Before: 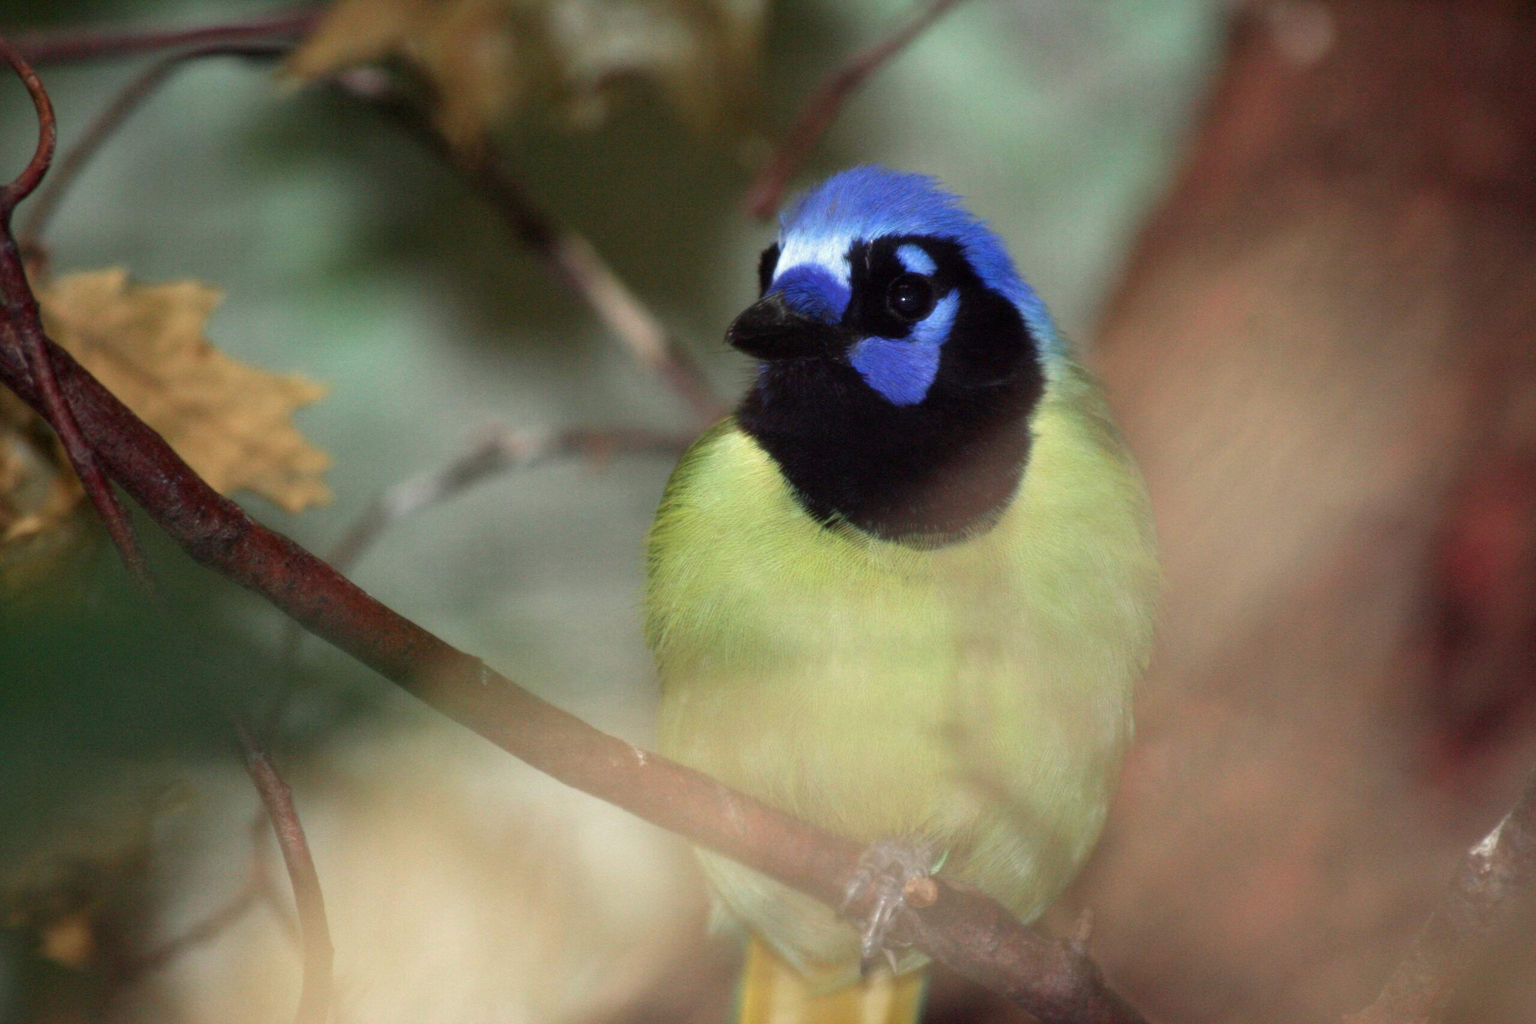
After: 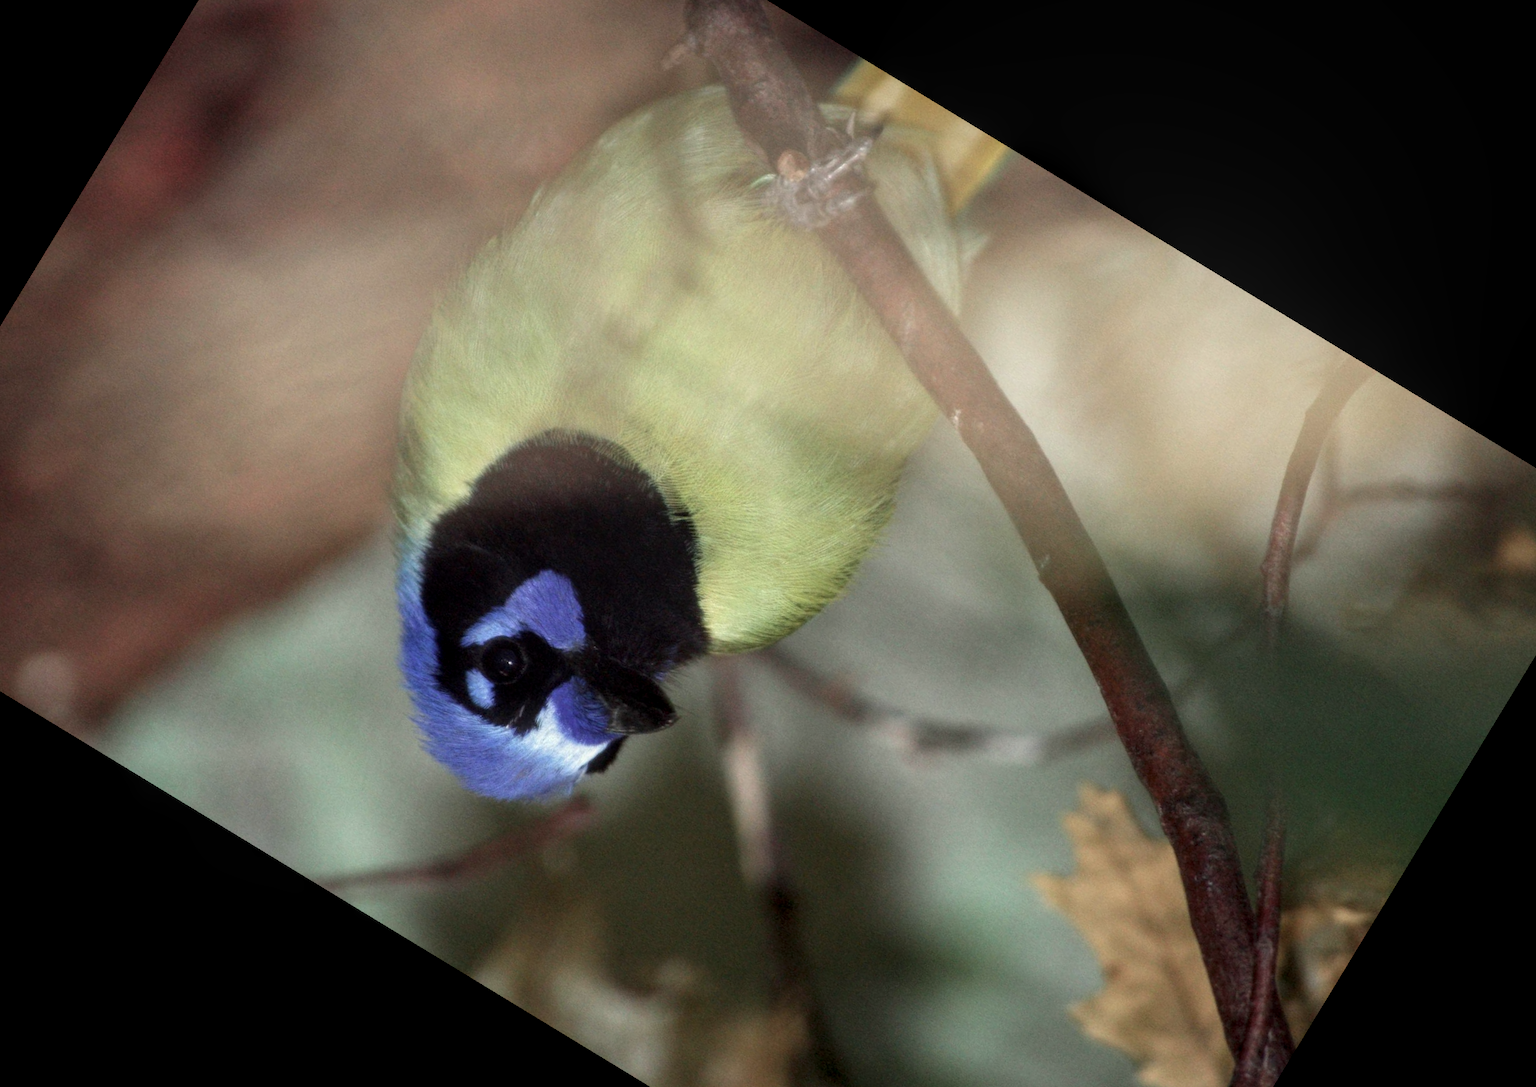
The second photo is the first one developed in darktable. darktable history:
local contrast: on, module defaults
crop and rotate: angle 148.68°, left 9.111%, top 15.603%, right 4.588%, bottom 17.041%
contrast brightness saturation: contrast 0.06, brightness -0.01, saturation -0.23
